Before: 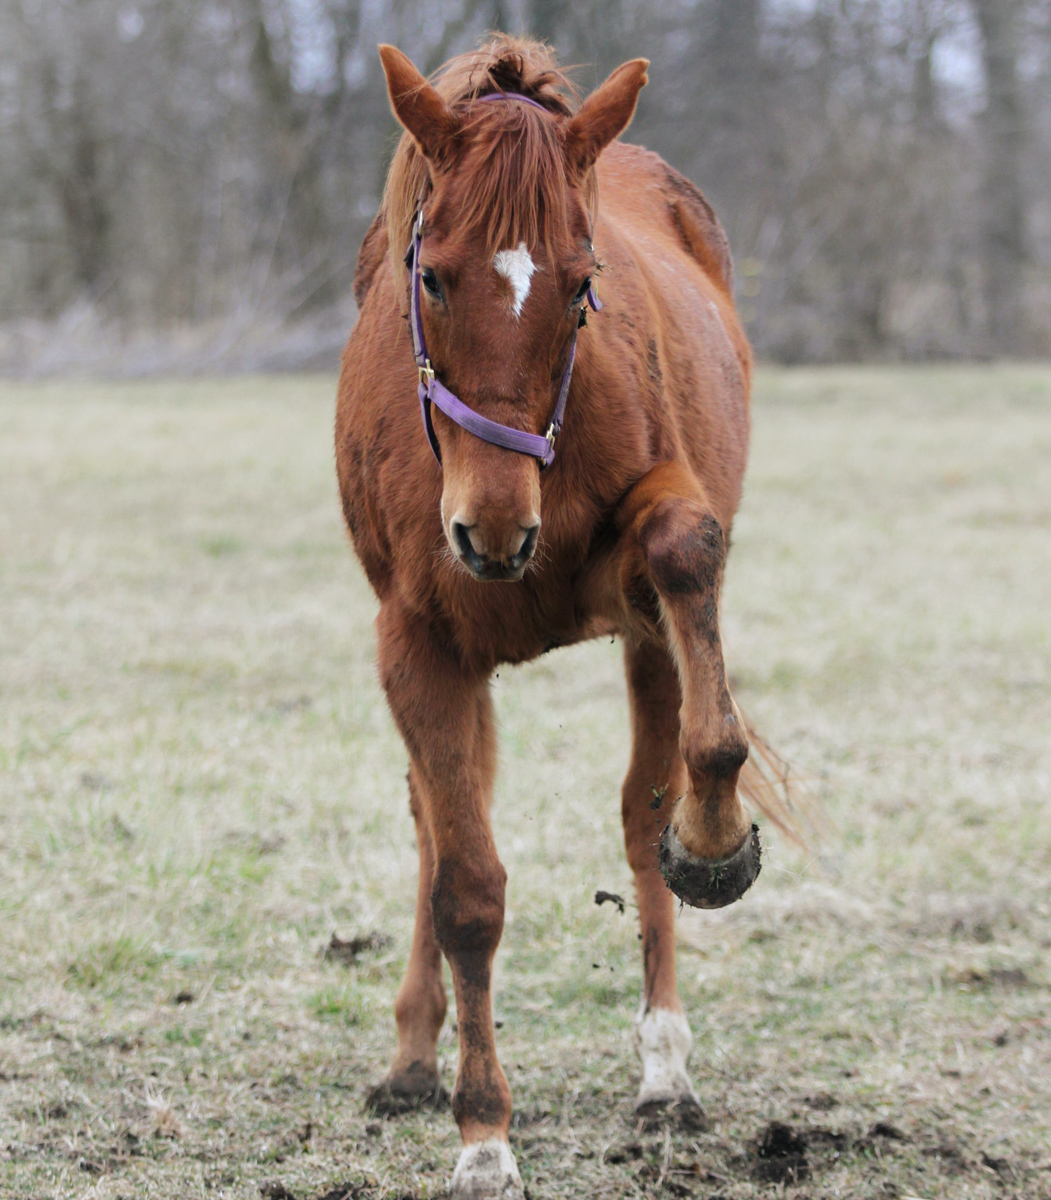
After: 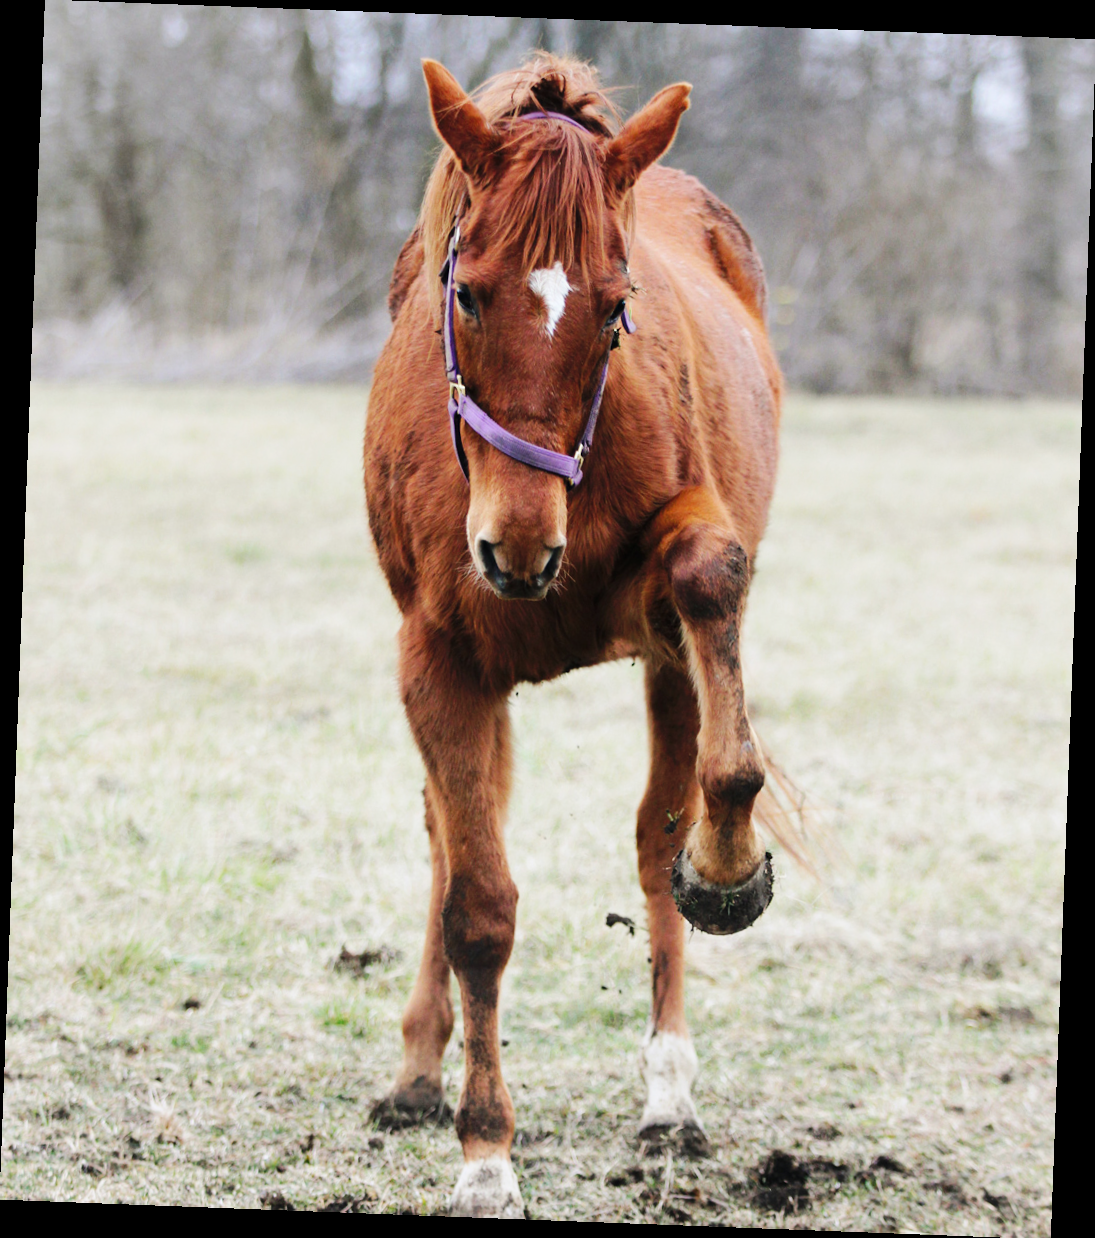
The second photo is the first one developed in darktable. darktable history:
base curve: curves: ch0 [(0, 0) (0.032, 0.025) (0.121, 0.166) (0.206, 0.329) (0.605, 0.79) (1, 1)], preserve colors none
rotate and perspective: rotation 2.17°, automatic cropping off
